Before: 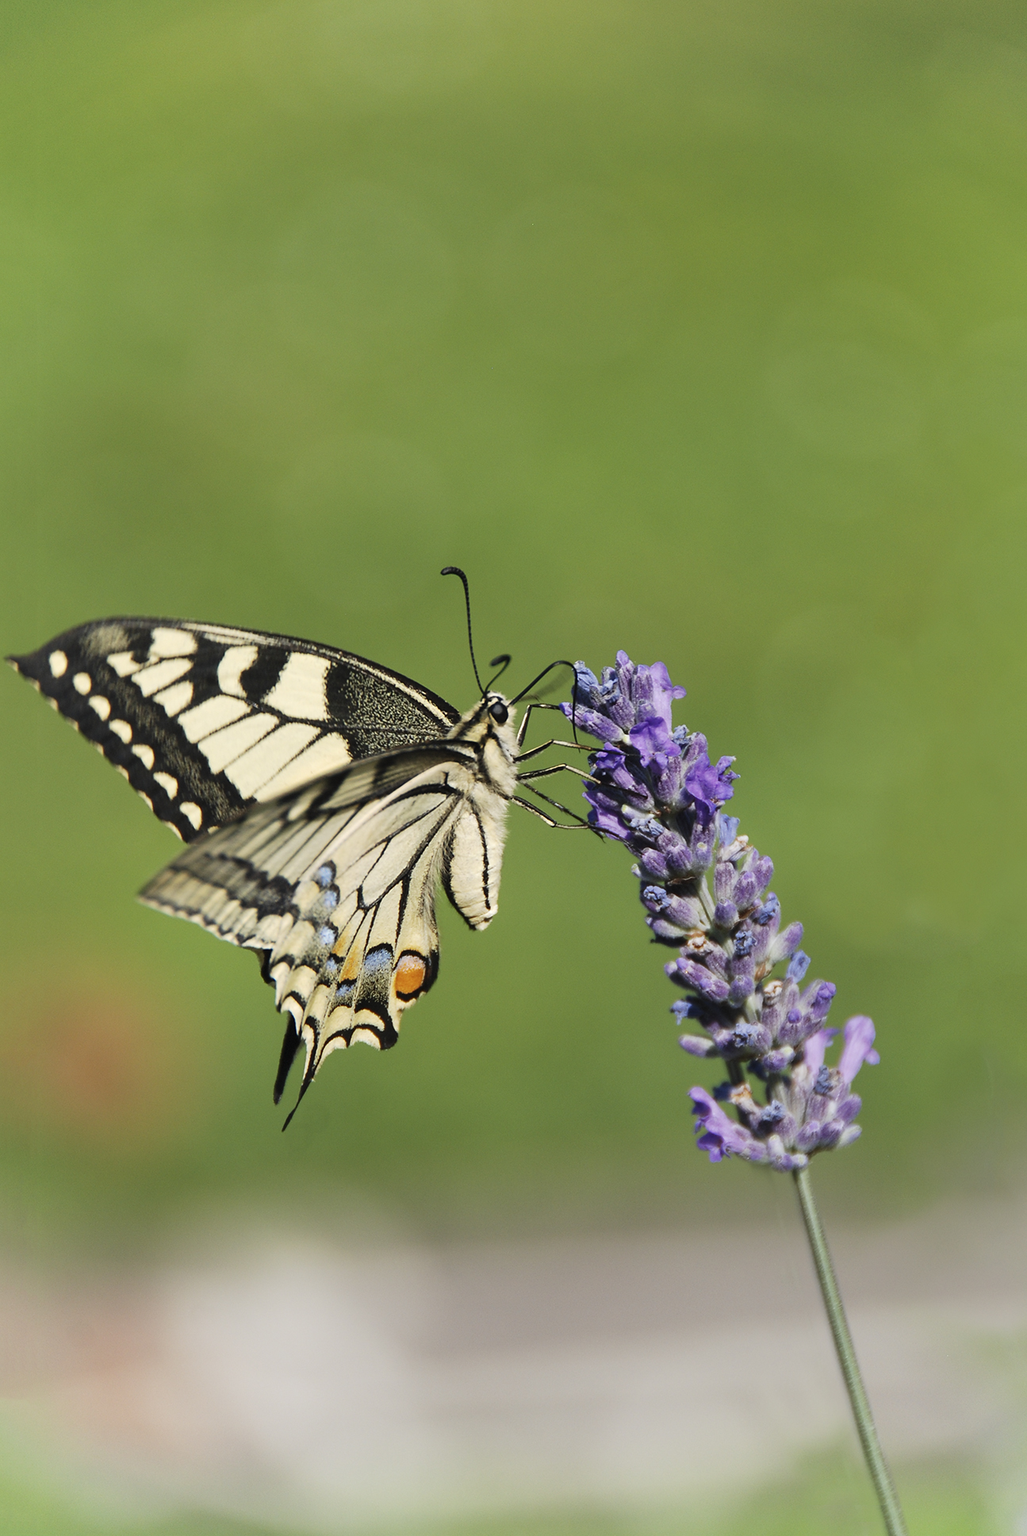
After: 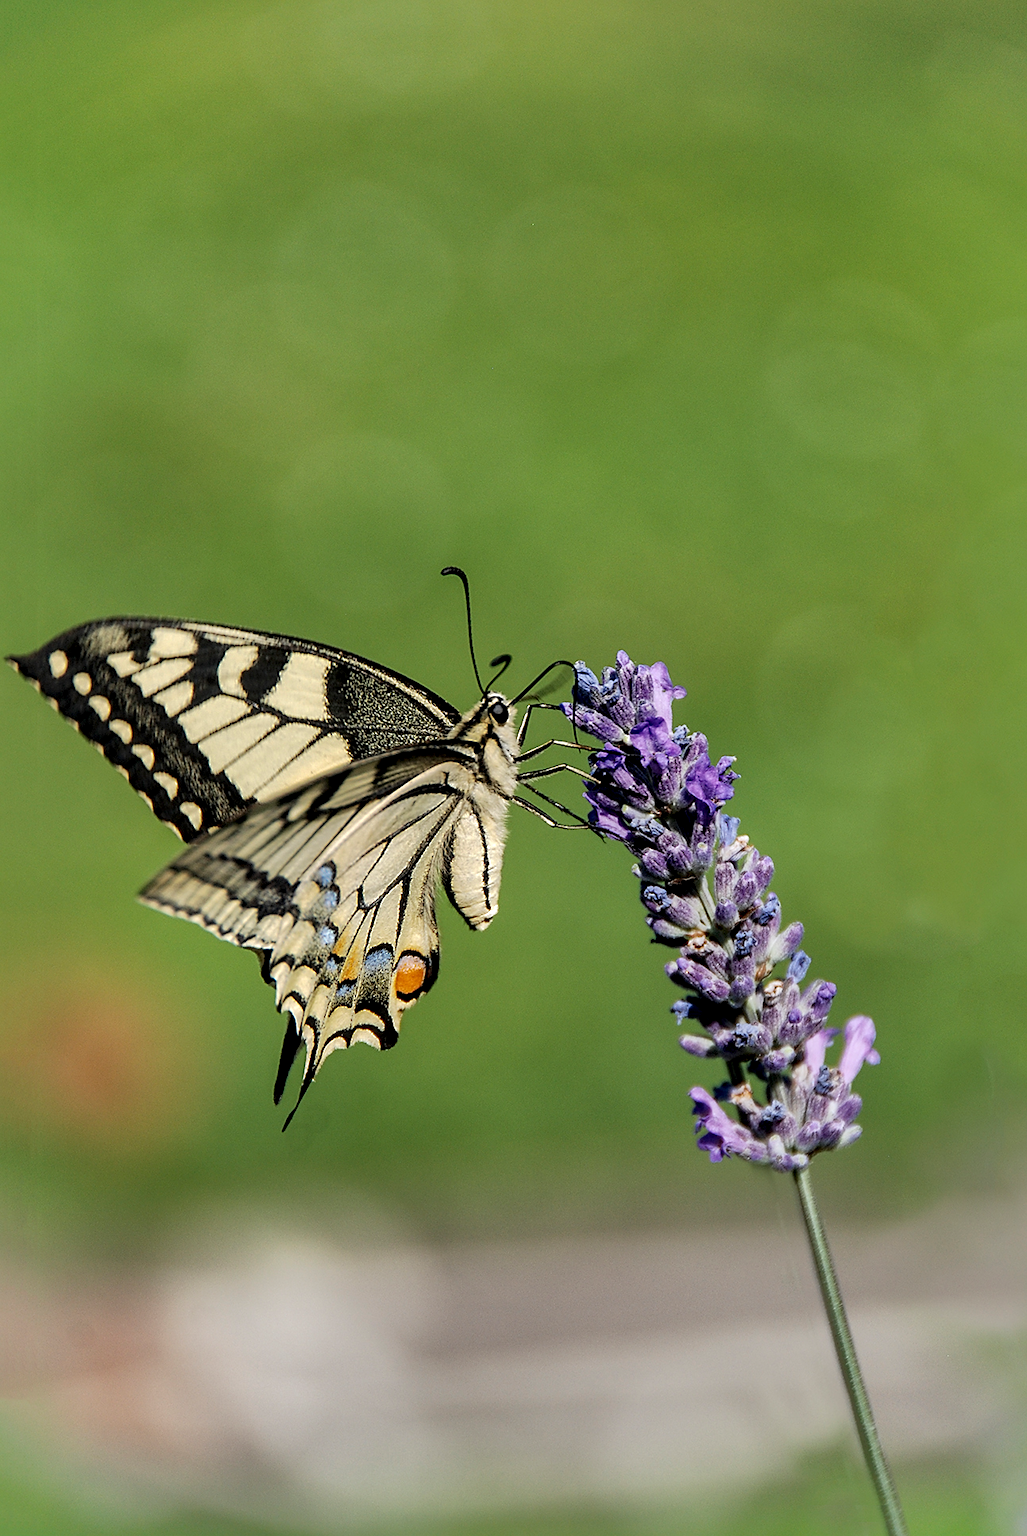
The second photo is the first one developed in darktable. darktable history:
local contrast: highlights 60%, shadows 62%, detail 160%
tone equalizer: on, module defaults
shadows and highlights: shadows -19.78, highlights -73.06
sharpen: on, module defaults
